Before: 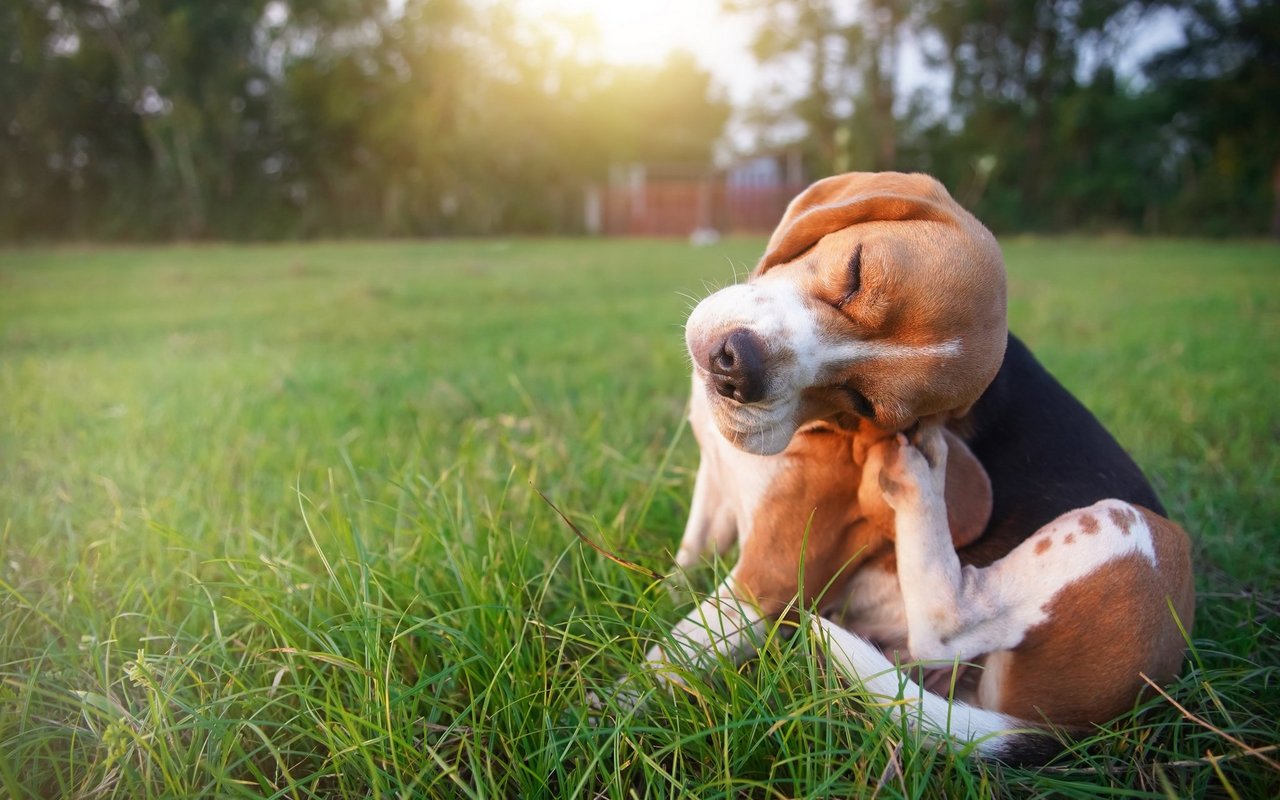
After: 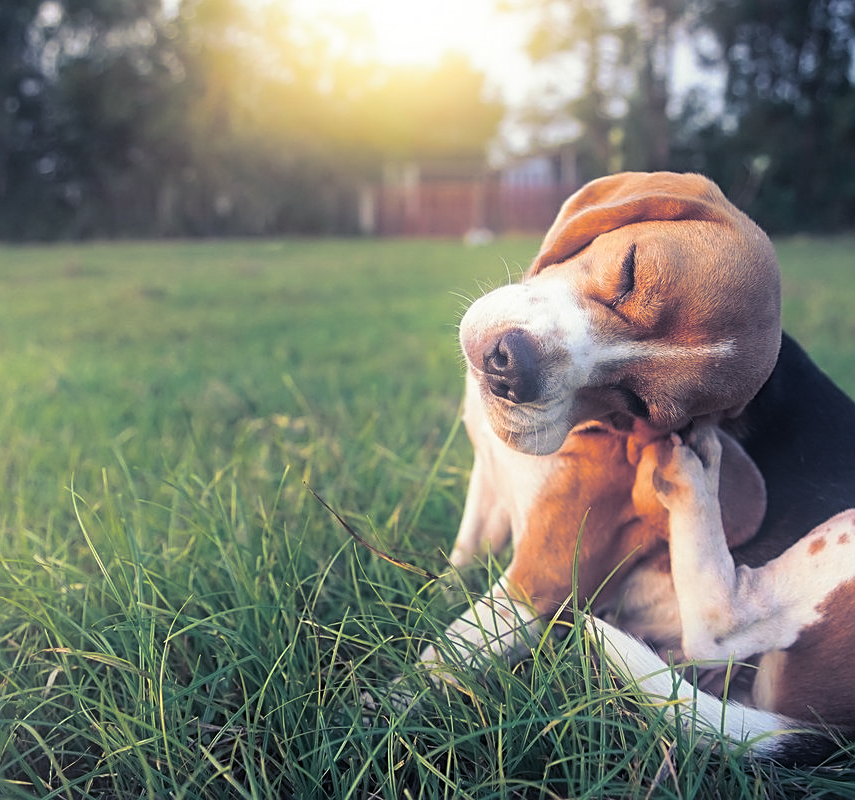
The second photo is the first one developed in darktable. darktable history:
sharpen: radius 1.967
bloom: size 16%, threshold 98%, strength 20%
split-toning: shadows › hue 230.4°
crop and rotate: left 17.732%, right 15.423%
